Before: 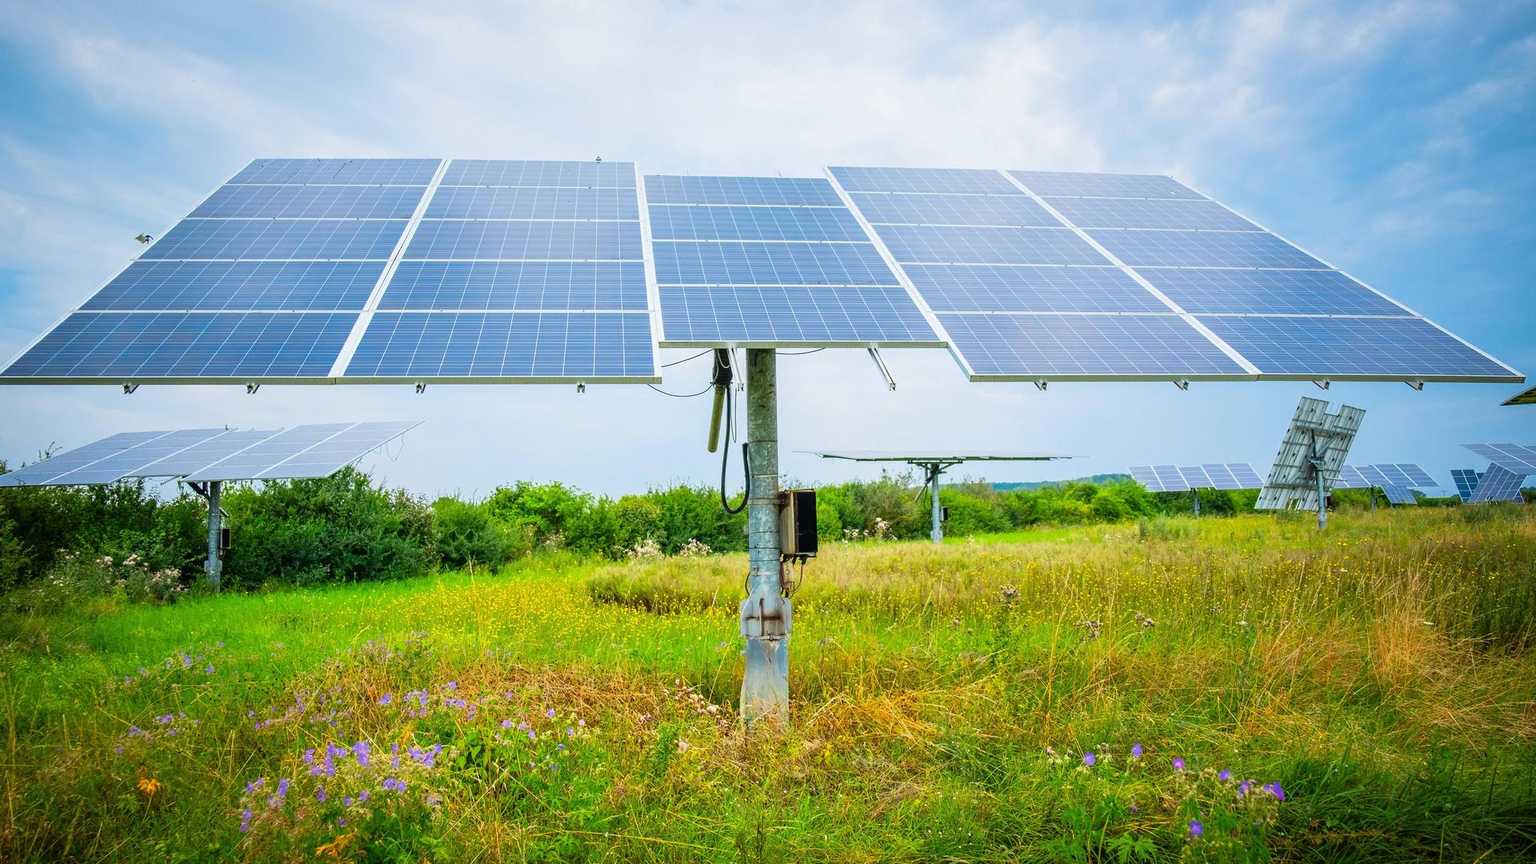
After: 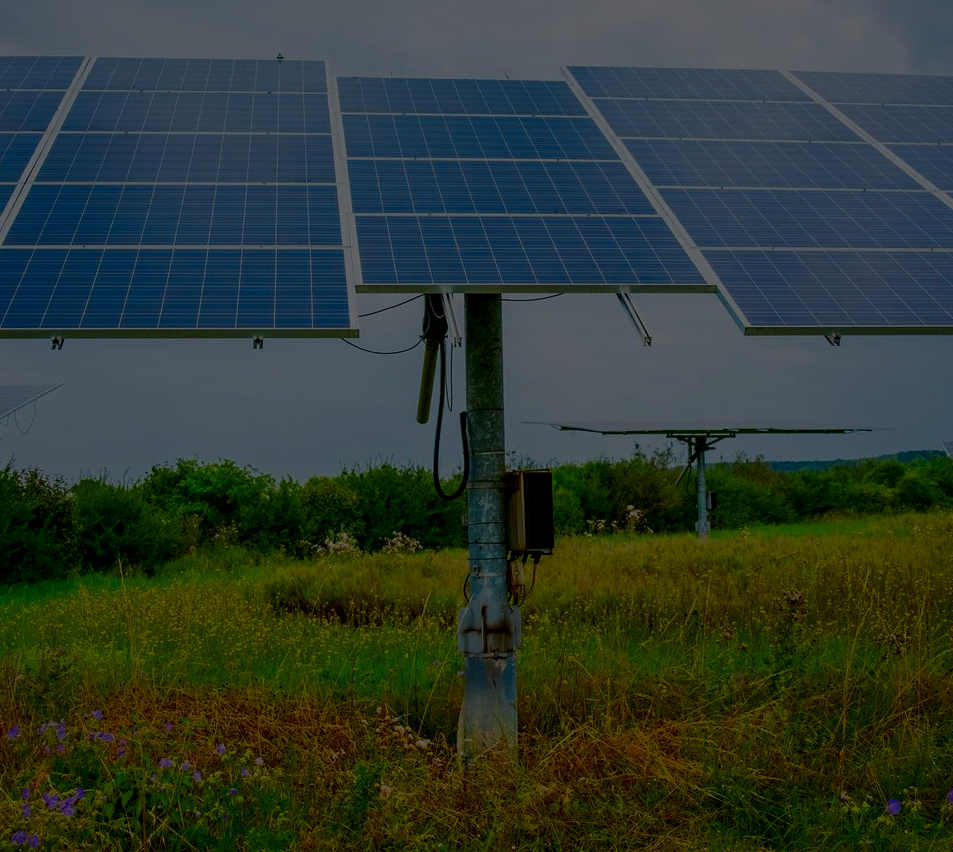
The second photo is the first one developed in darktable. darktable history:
filmic rgb: middle gray luminance 18.38%, black relative exposure -8.9 EV, white relative exposure 3.74 EV, target black luminance 0%, hardness 4.92, latitude 68.14%, contrast 0.955, highlights saturation mix 20.38%, shadows ↔ highlights balance 21.24%
exposure: exposure -1.998 EV, compensate highlight preservation false
crop and rotate: angle 0.012°, left 24.401%, top 13.201%, right 25.929%, bottom 7.81%
contrast brightness saturation: contrast 0.132, brightness -0.237, saturation 0.143
